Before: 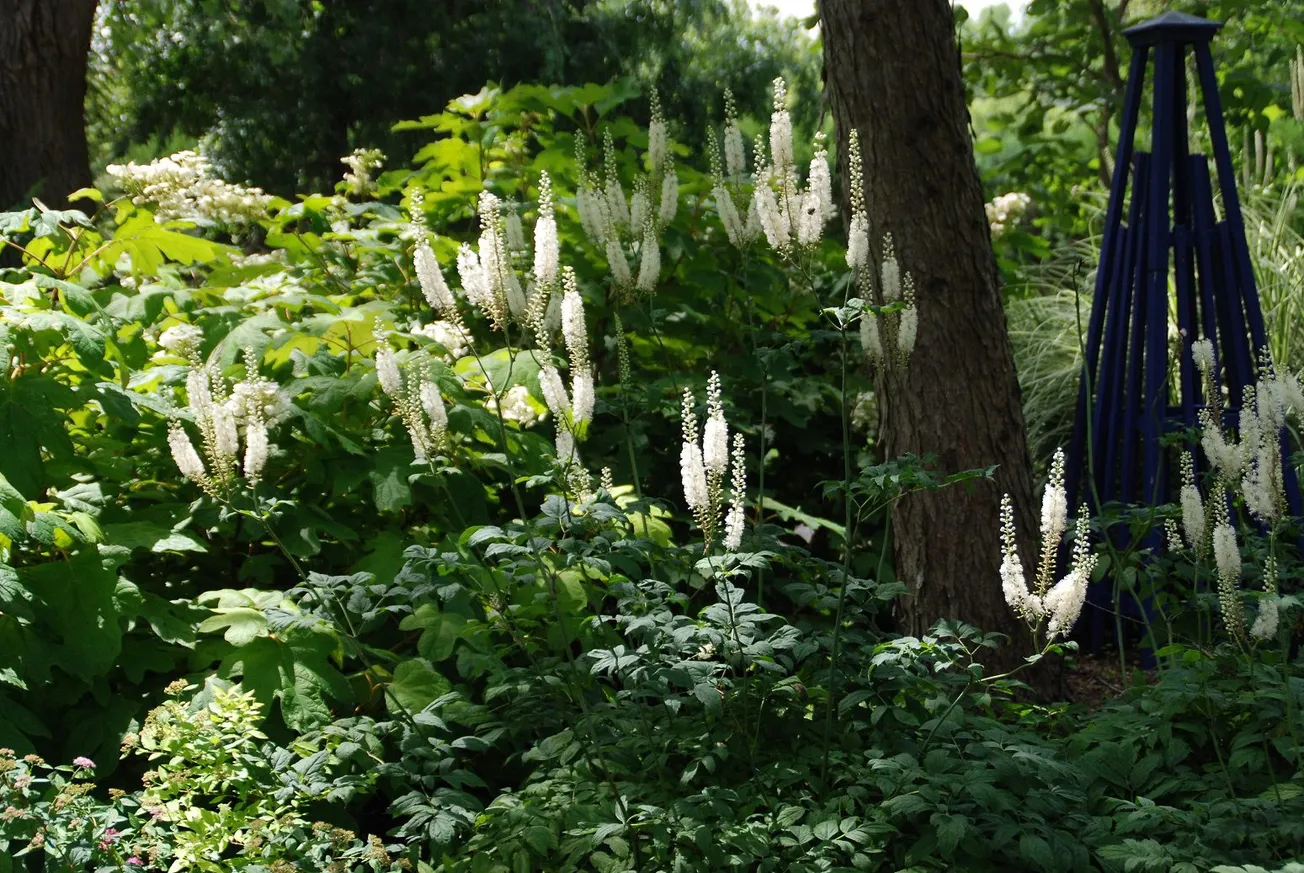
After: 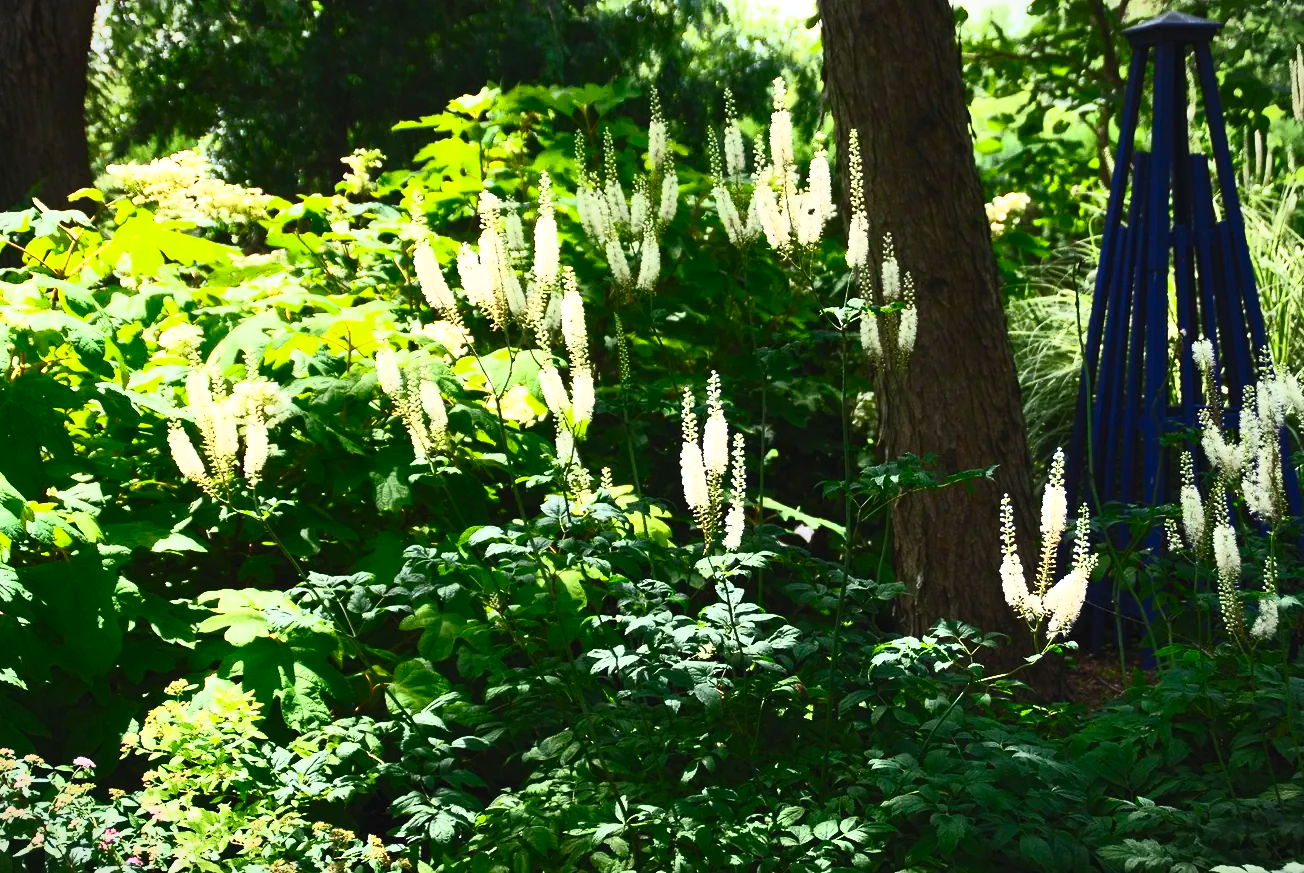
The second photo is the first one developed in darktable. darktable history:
vignetting: fall-off start 100%, brightness -0.282, width/height ratio 1.31
contrast brightness saturation: contrast 0.83, brightness 0.59, saturation 0.59
